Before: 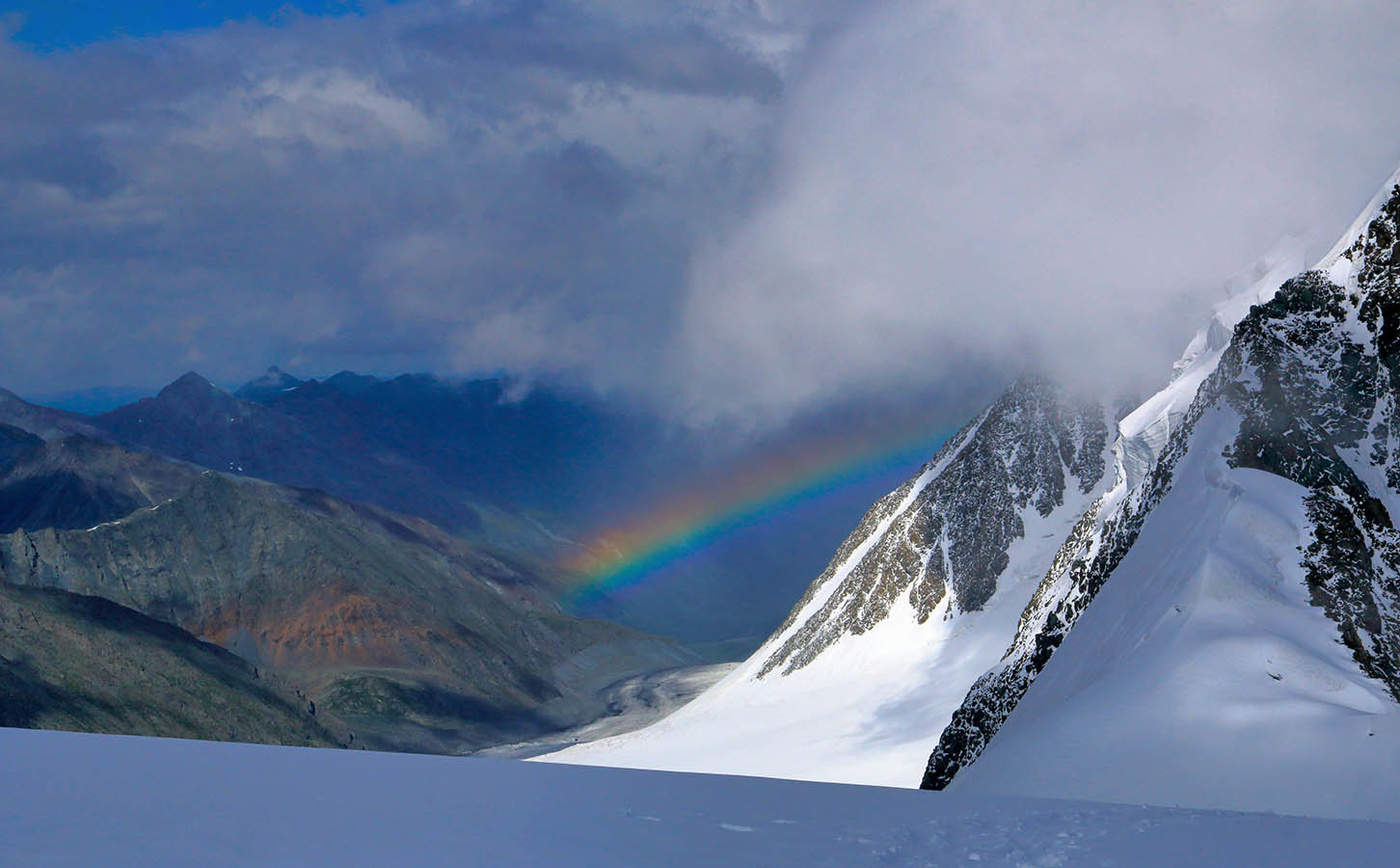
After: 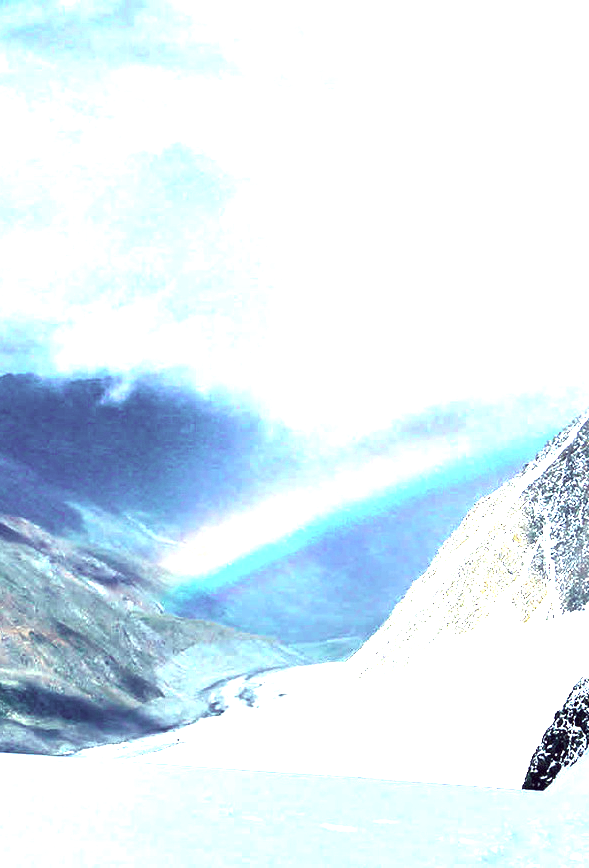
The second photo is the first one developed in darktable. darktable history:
color correction: highlights a* -20.39, highlights b* 20.94, shadows a* 19.34, shadows b* -20.22, saturation 0.372
color balance rgb: perceptual saturation grading › global saturation 20%, perceptual saturation grading › highlights -25.449%, perceptual saturation grading › shadows 49.946%, perceptual brilliance grading › global brilliance 34.54%, perceptual brilliance grading › highlights 49.917%, perceptual brilliance grading › mid-tones 59.231%, perceptual brilliance grading › shadows 34.836%, global vibrance 59.225%
exposure: black level correction 0, exposure 0.697 EV, compensate highlight preservation false
crop: left 28.473%, right 29.409%
